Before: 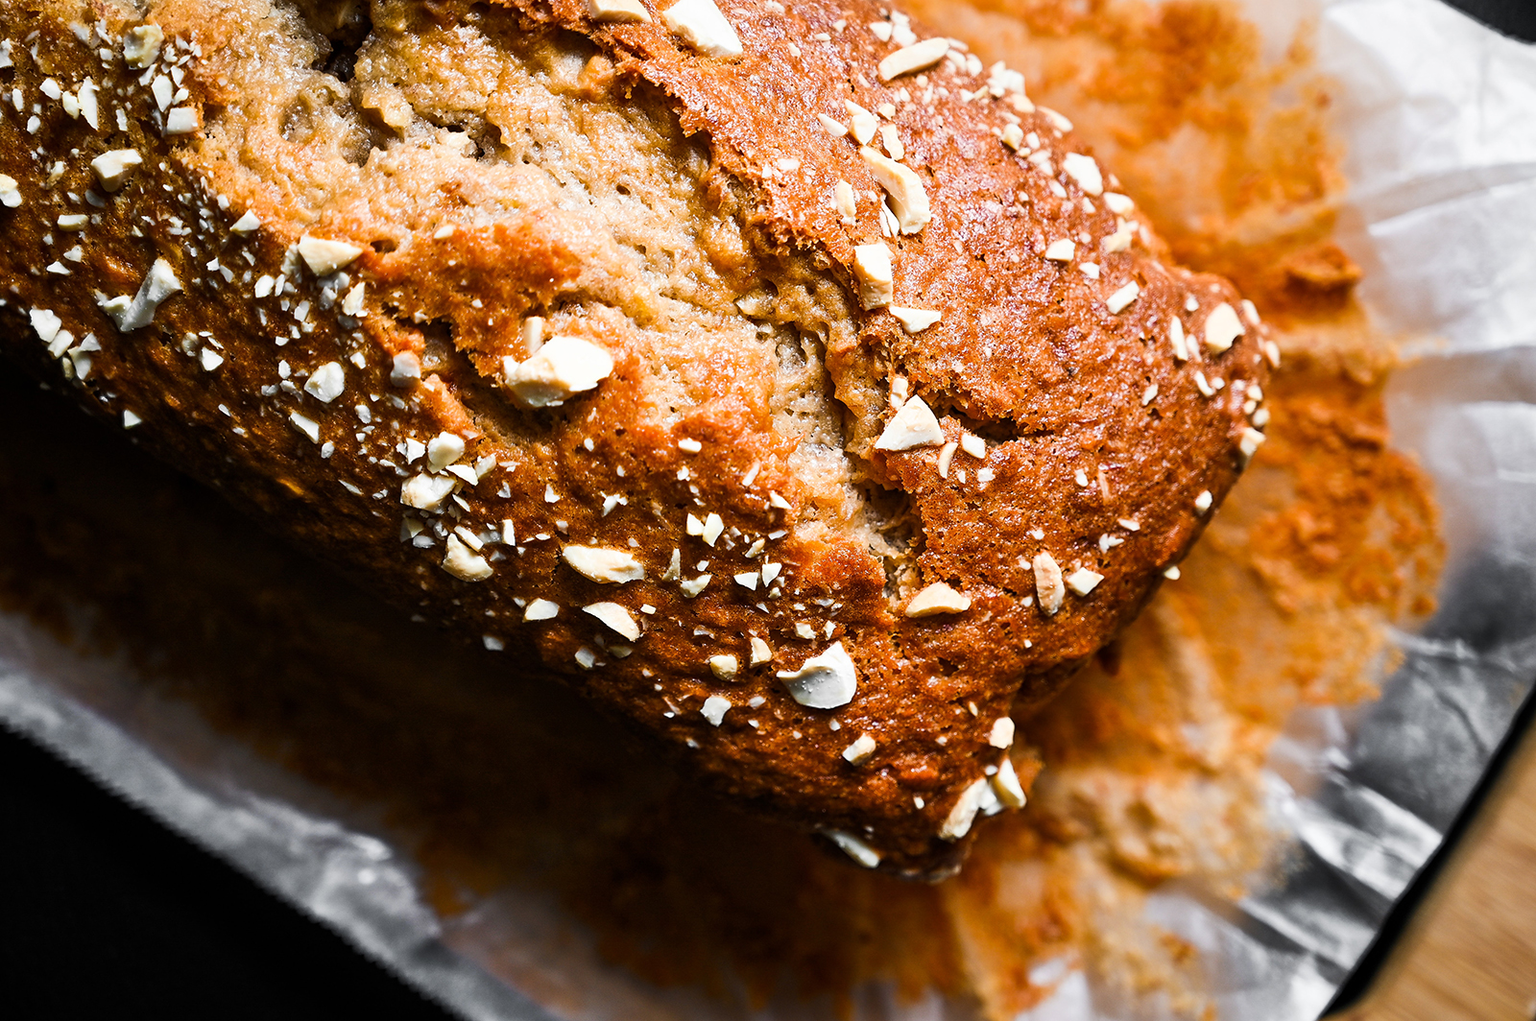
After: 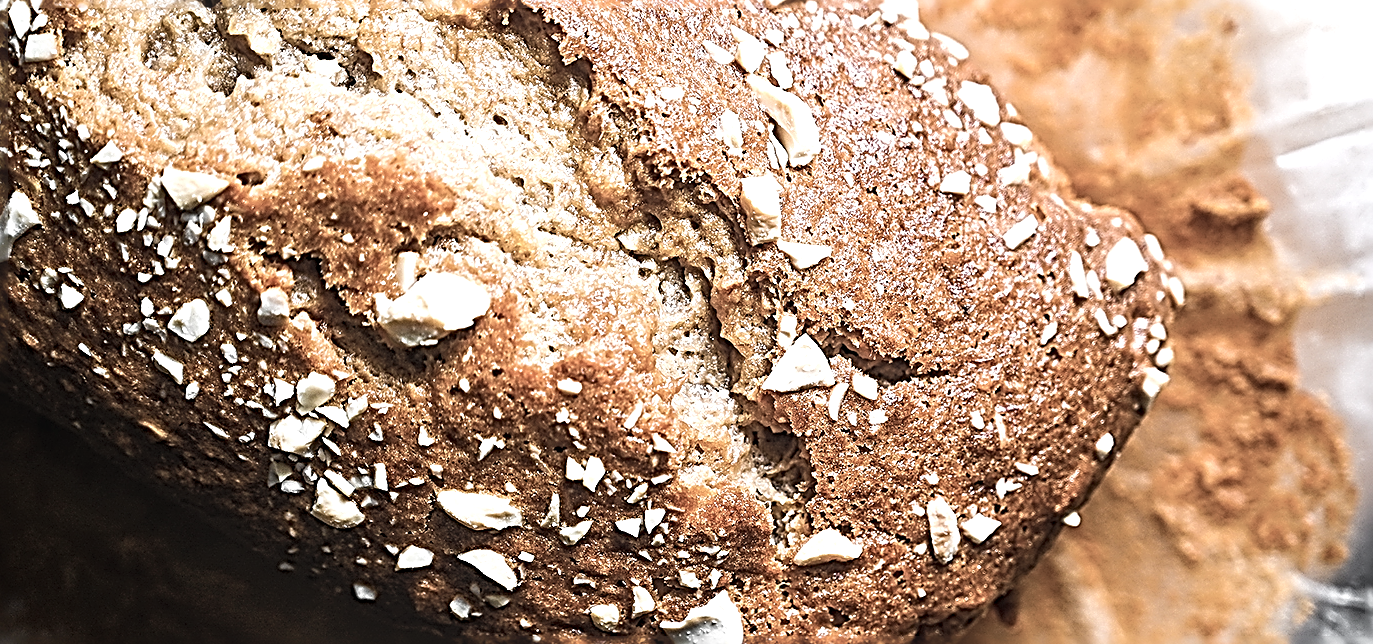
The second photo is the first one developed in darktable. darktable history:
crop and rotate: left 9.337%, top 7.341%, right 4.83%, bottom 32.116%
sharpen: radius 3.169, amount 1.744
local contrast: detail 109%
color correction: highlights b* 0.051, saturation 0.49
exposure: exposure 0.605 EV, compensate highlight preservation false
